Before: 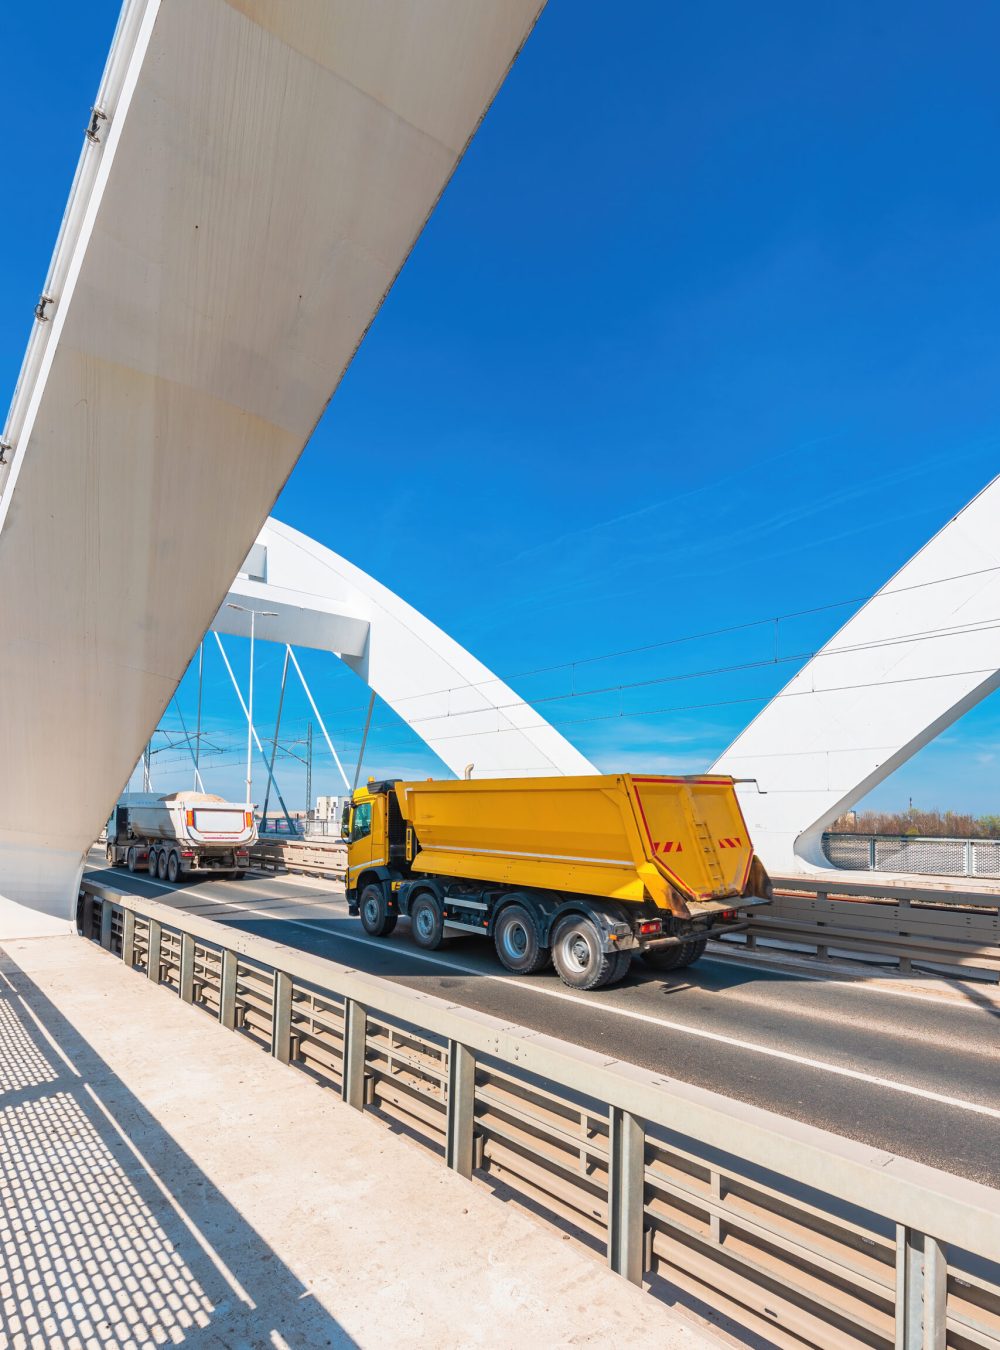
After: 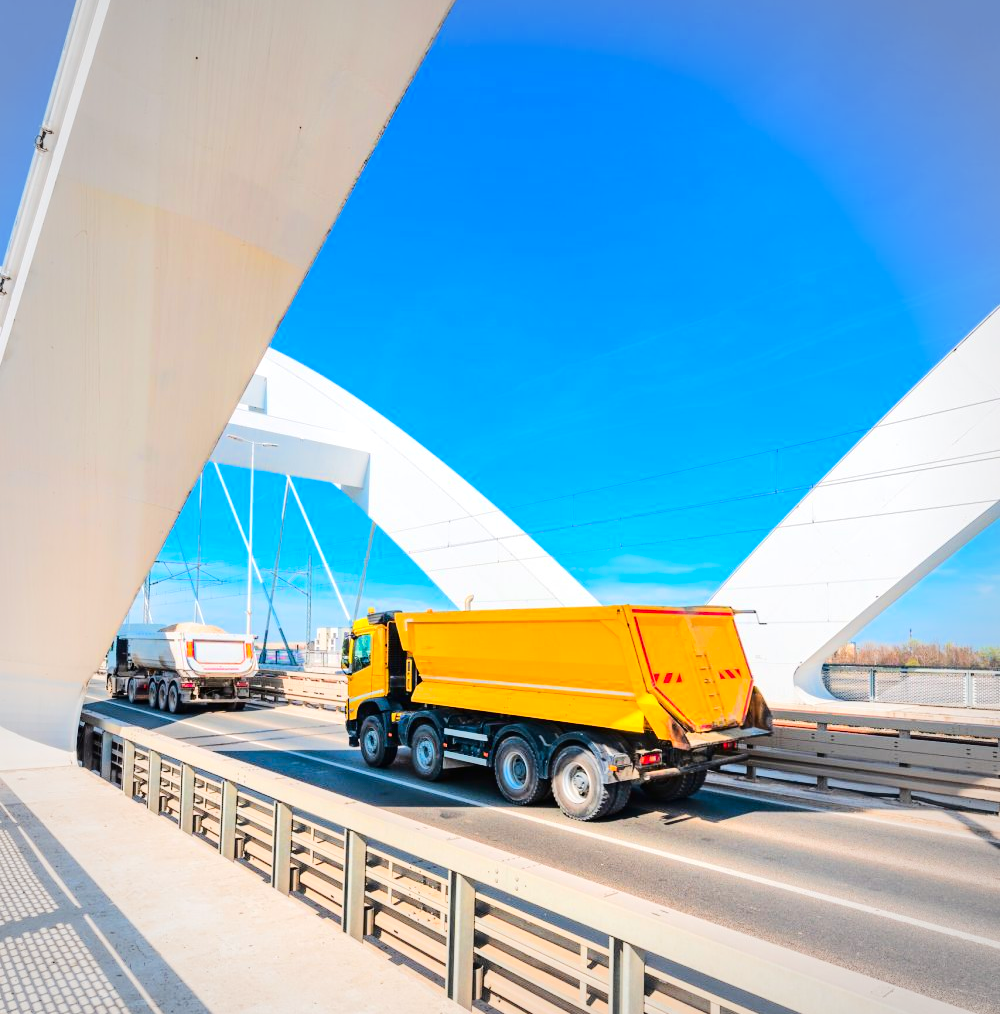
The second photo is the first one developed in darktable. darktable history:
contrast brightness saturation: contrast 0.128, brightness -0.059, saturation 0.154
tone equalizer: -7 EV 0.161 EV, -6 EV 0.597 EV, -5 EV 1.17 EV, -4 EV 1.34 EV, -3 EV 1.17 EV, -2 EV 0.6 EV, -1 EV 0.161 EV, edges refinement/feathering 500, mask exposure compensation -1.57 EV, preserve details no
vignetting: brightness -0.266, automatic ratio true, unbound false
crop and rotate: top 12.58%, bottom 12.305%
